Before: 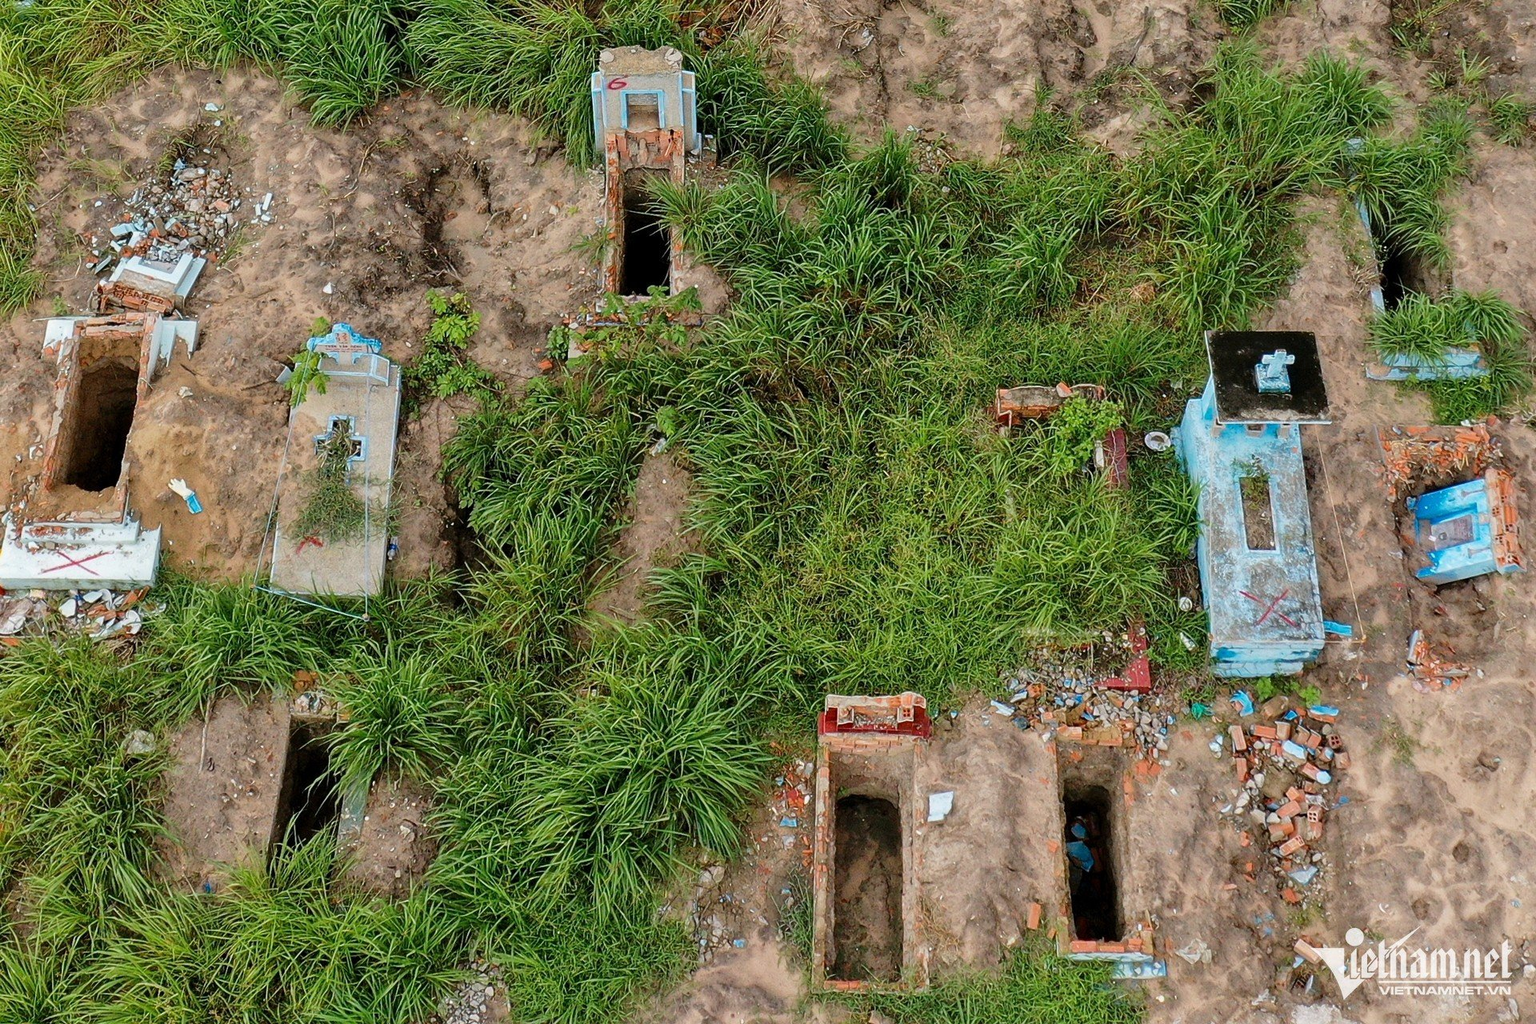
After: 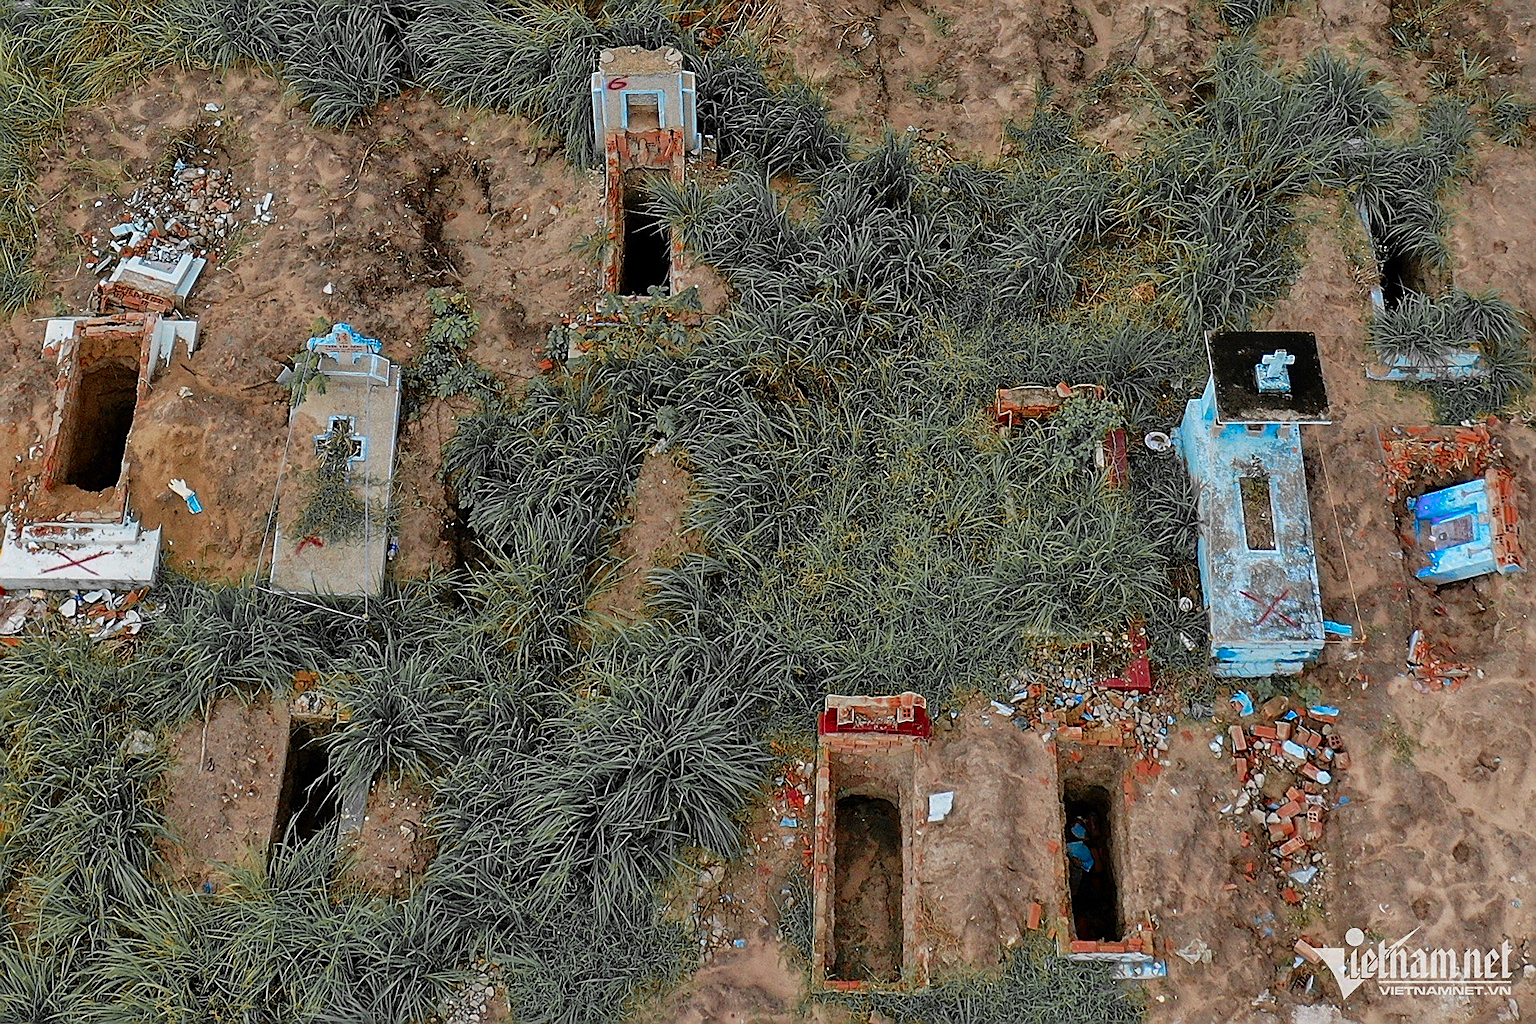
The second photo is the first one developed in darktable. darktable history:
color zones: curves: ch0 [(0, 0.363) (0.128, 0.373) (0.25, 0.5) (0.402, 0.407) (0.521, 0.525) (0.63, 0.559) (0.729, 0.662) (0.867, 0.471)]; ch1 [(0, 0.515) (0.136, 0.618) (0.25, 0.5) (0.378, 0) (0.516, 0) (0.622, 0.593) (0.737, 0.819) (0.87, 0.593)]; ch2 [(0, 0.529) (0.128, 0.471) (0.282, 0.451) (0.386, 0.662) (0.516, 0.525) (0.633, 0.554) (0.75, 0.62) (0.875, 0.441)]
tone equalizer: -8 EV 0.244 EV, -7 EV 0.447 EV, -6 EV 0.404 EV, -5 EV 0.218 EV, -3 EV -0.269 EV, -2 EV -0.43 EV, -1 EV -0.429 EV, +0 EV -0.259 EV, smoothing diameter 24.99%, edges refinement/feathering 8.31, preserve details guided filter
shadows and highlights: soften with gaussian
sharpen: amount 0.742
